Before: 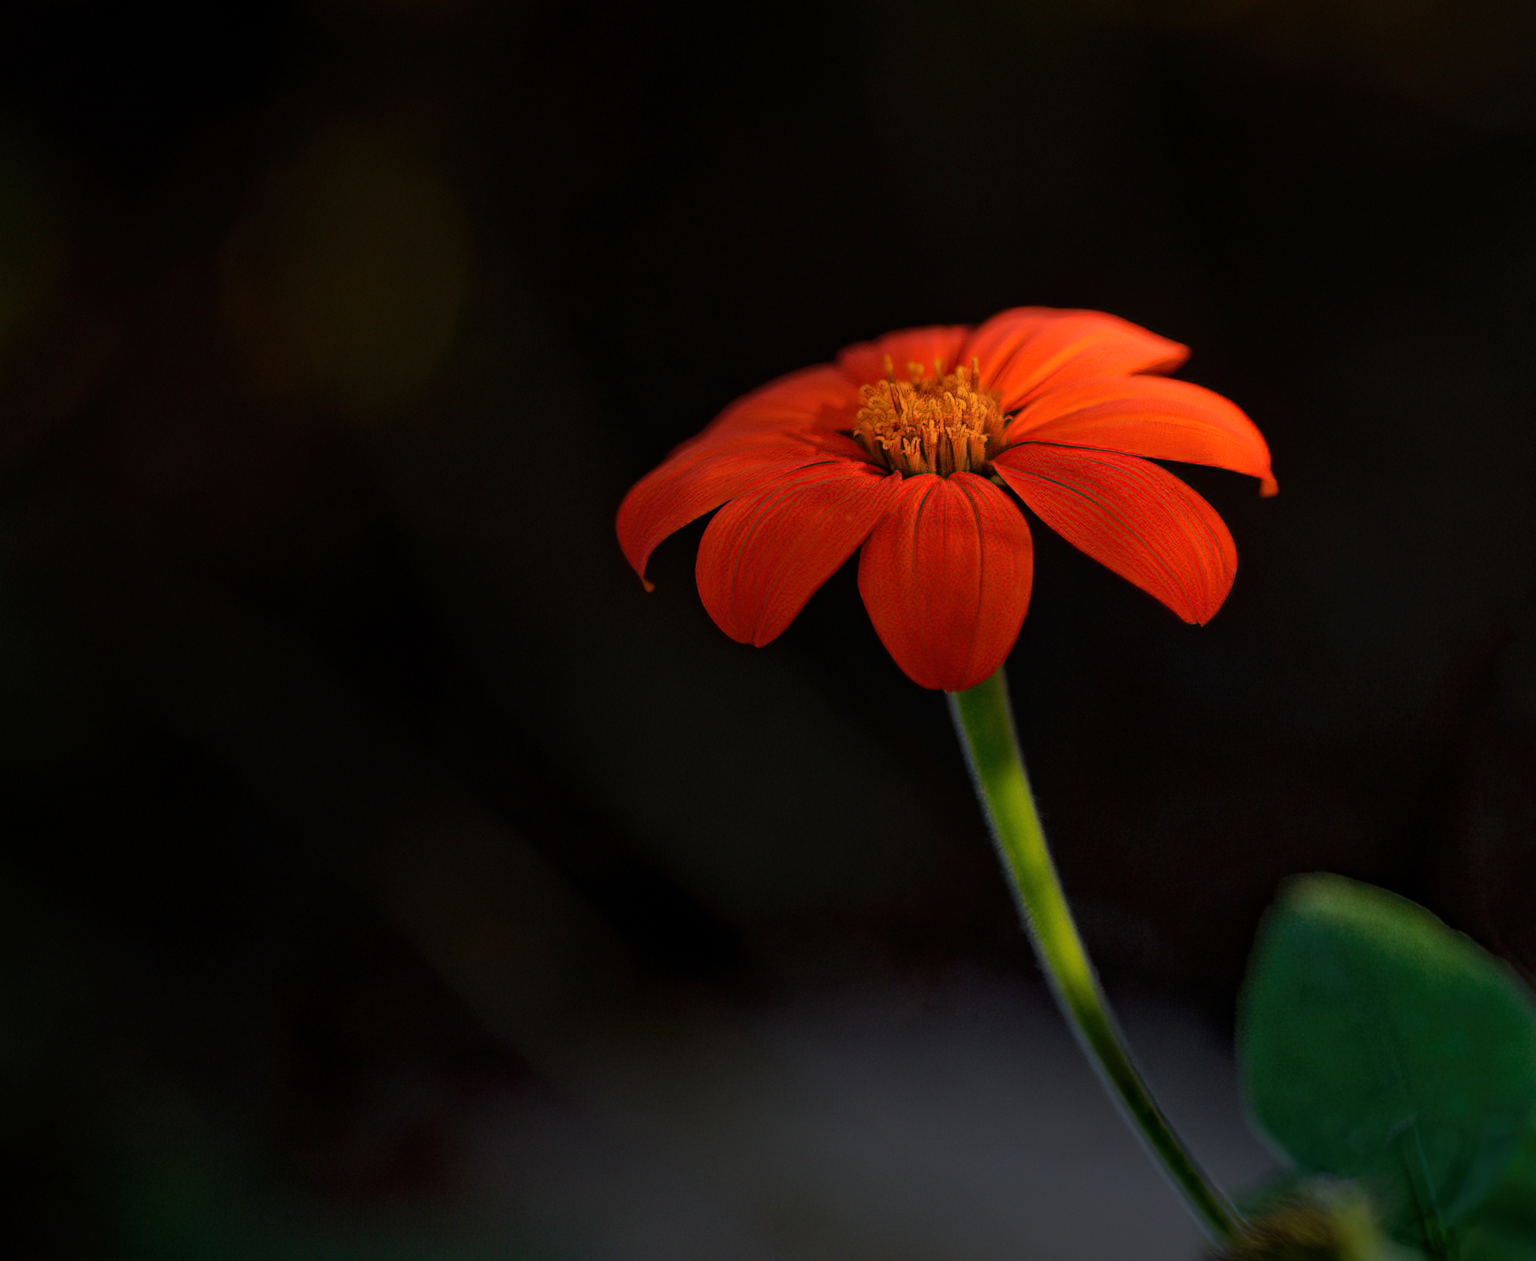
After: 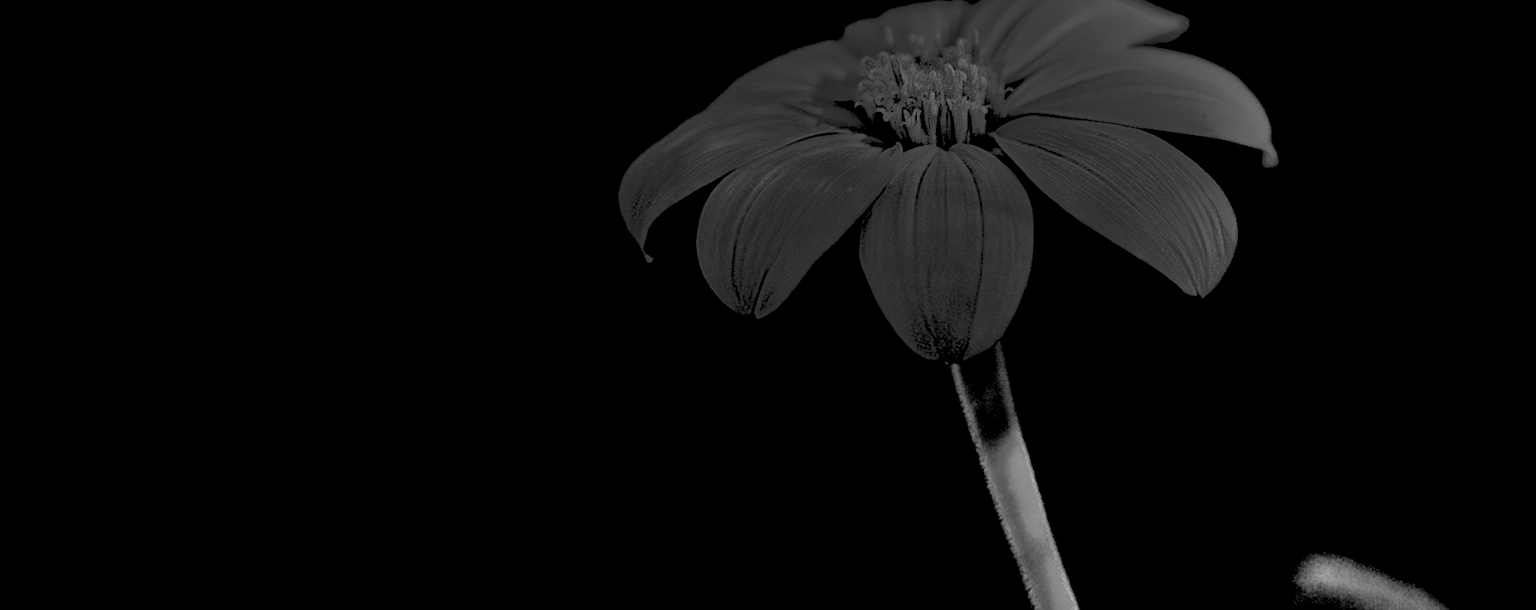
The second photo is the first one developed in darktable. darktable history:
crop and rotate: top 26.056%, bottom 25.543%
rgb levels: levels [[0.029, 0.461, 0.922], [0, 0.5, 1], [0, 0.5, 1]]
shadows and highlights: shadows 52.34, highlights -28.23, soften with gaussian
haze removal: strength 0.29, distance 0.25, compatibility mode true, adaptive false
monochrome: a -11.7, b 1.62, size 0.5, highlights 0.38
